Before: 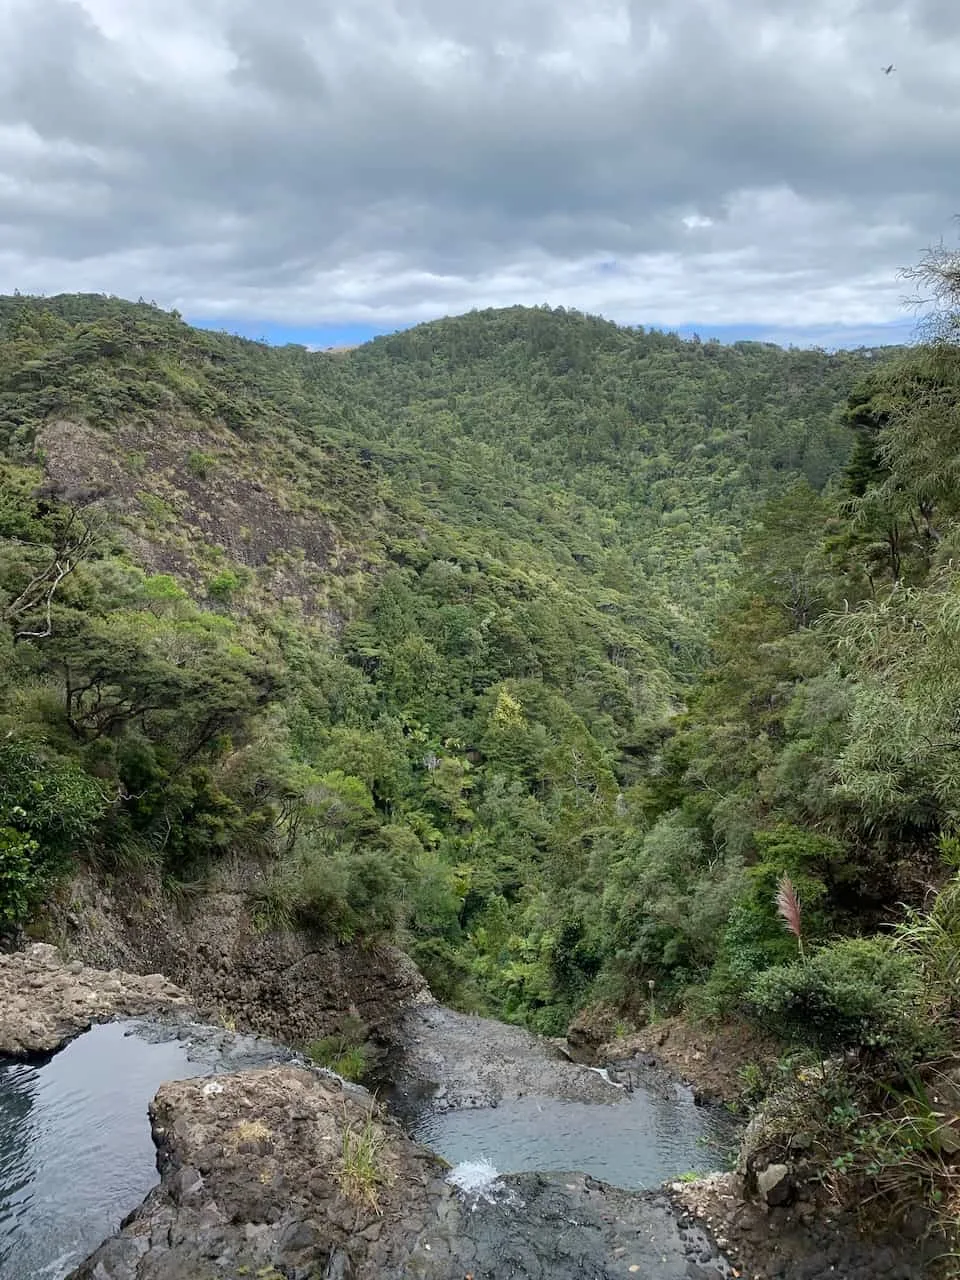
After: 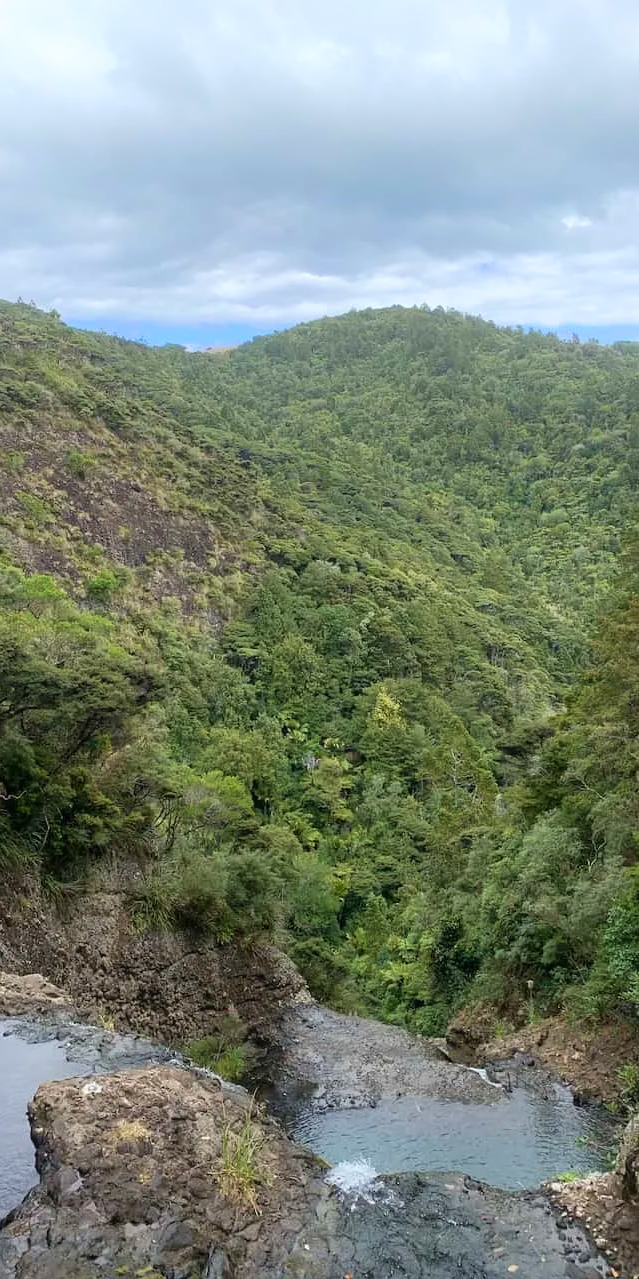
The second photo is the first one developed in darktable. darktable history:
crop and rotate: left 12.648%, right 20.685%
bloom: on, module defaults
velvia: on, module defaults
